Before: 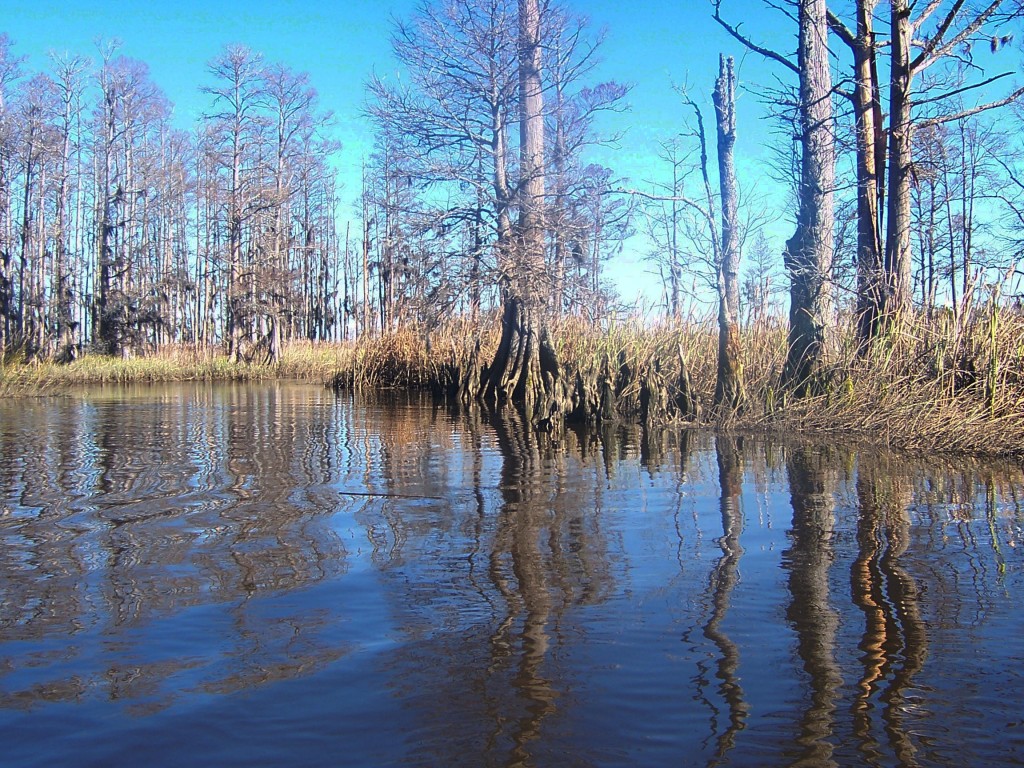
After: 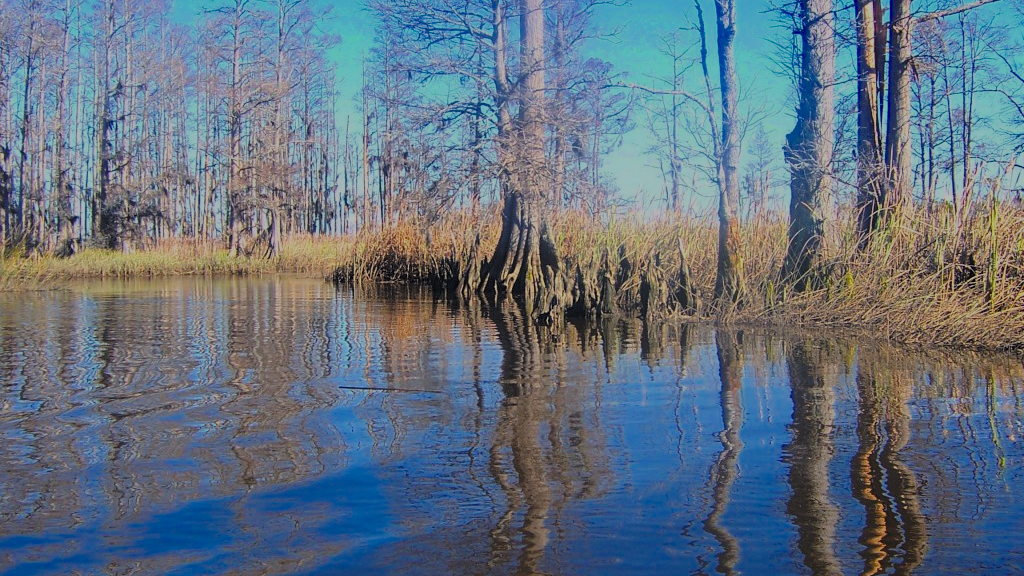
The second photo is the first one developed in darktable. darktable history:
crop: top 13.819%, bottom 11.169%
filmic rgb: white relative exposure 8 EV, threshold 3 EV, hardness 2.44, latitude 10.07%, contrast 0.72, highlights saturation mix 10%, shadows ↔ highlights balance 1.38%, color science v4 (2020), enable highlight reconstruction true
